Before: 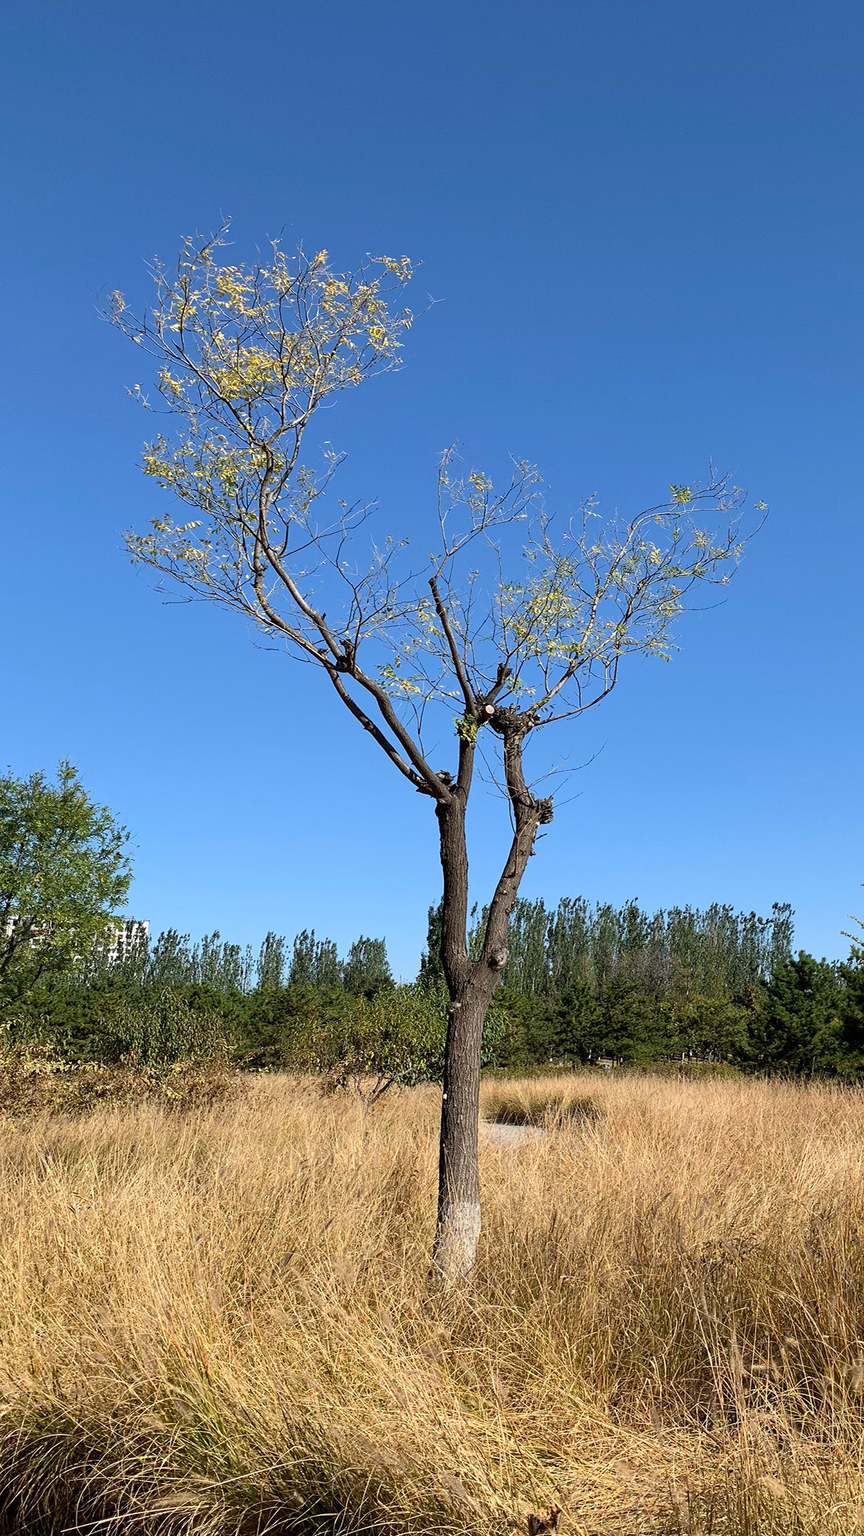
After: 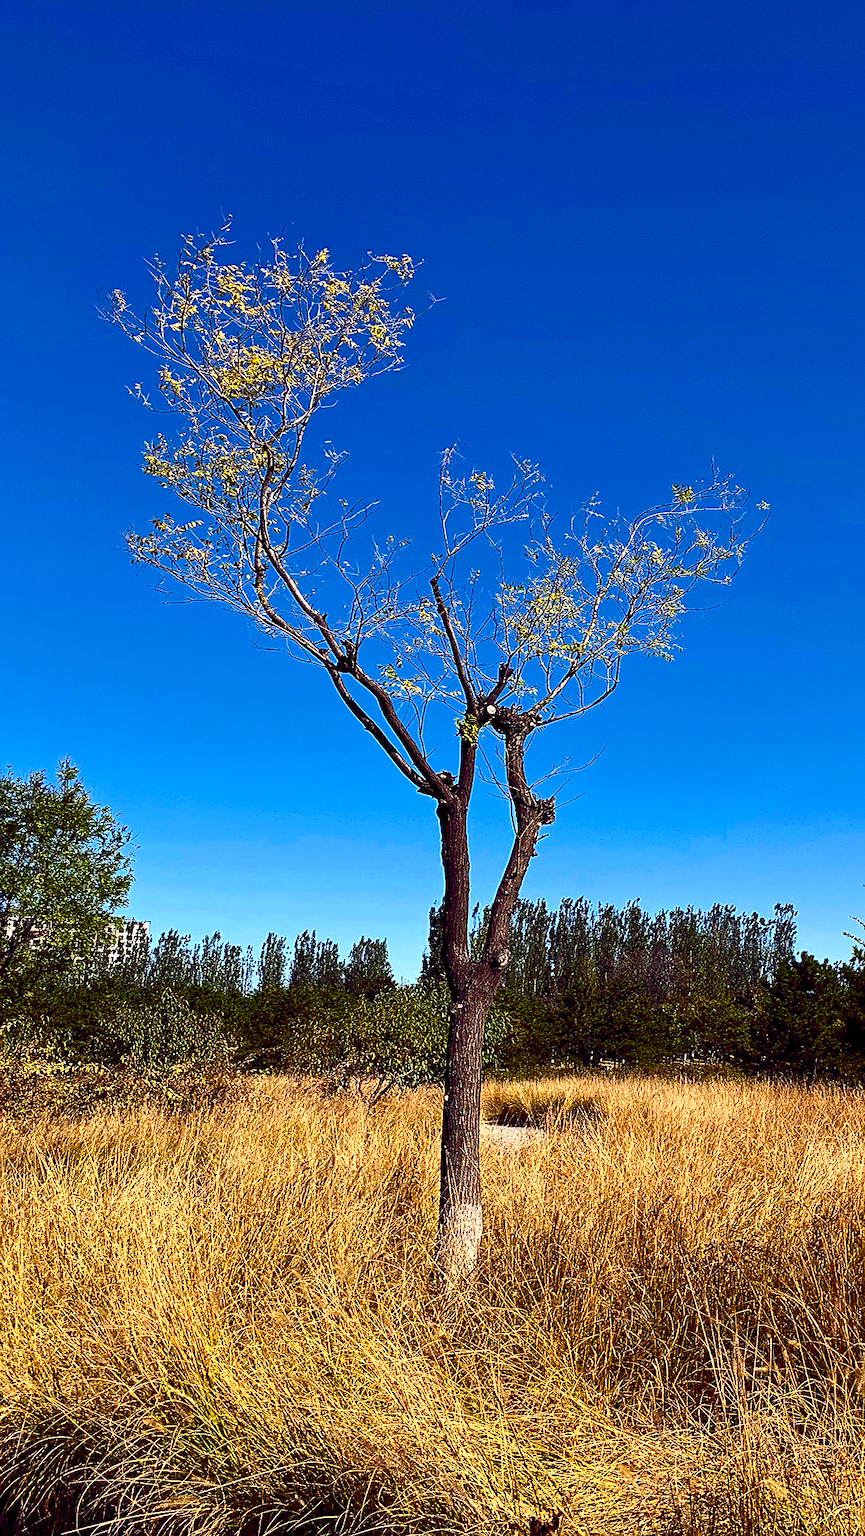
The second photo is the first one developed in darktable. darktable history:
crop: top 0.14%, bottom 0.108%
contrast brightness saturation: brightness -0.532
sharpen: on, module defaults
color correction: highlights b* 0.007
exposure: black level correction 0.001, exposure 0.192 EV, compensate exposure bias true, compensate highlight preservation false
tone equalizer: -8 EV -0.394 EV, -7 EV -0.384 EV, -6 EV -0.365 EV, -5 EV -0.189 EV, -3 EV 0.213 EV, -2 EV 0.322 EV, -1 EV 0.405 EV, +0 EV 0.388 EV
color balance rgb: shadows lift › luminance -21.34%, shadows lift › chroma 9.229%, shadows lift › hue 284.05°, highlights gain › luminance 0.929%, highlights gain › chroma 0.435%, highlights gain › hue 42.65°, global offset › chroma 0.284%, global offset › hue 319.19°, perceptual saturation grading › global saturation 36.251%, perceptual saturation grading › shadows 36.07%
shadows and highlights: shadows 36.24, highlights -27.81, soften with gaussian
